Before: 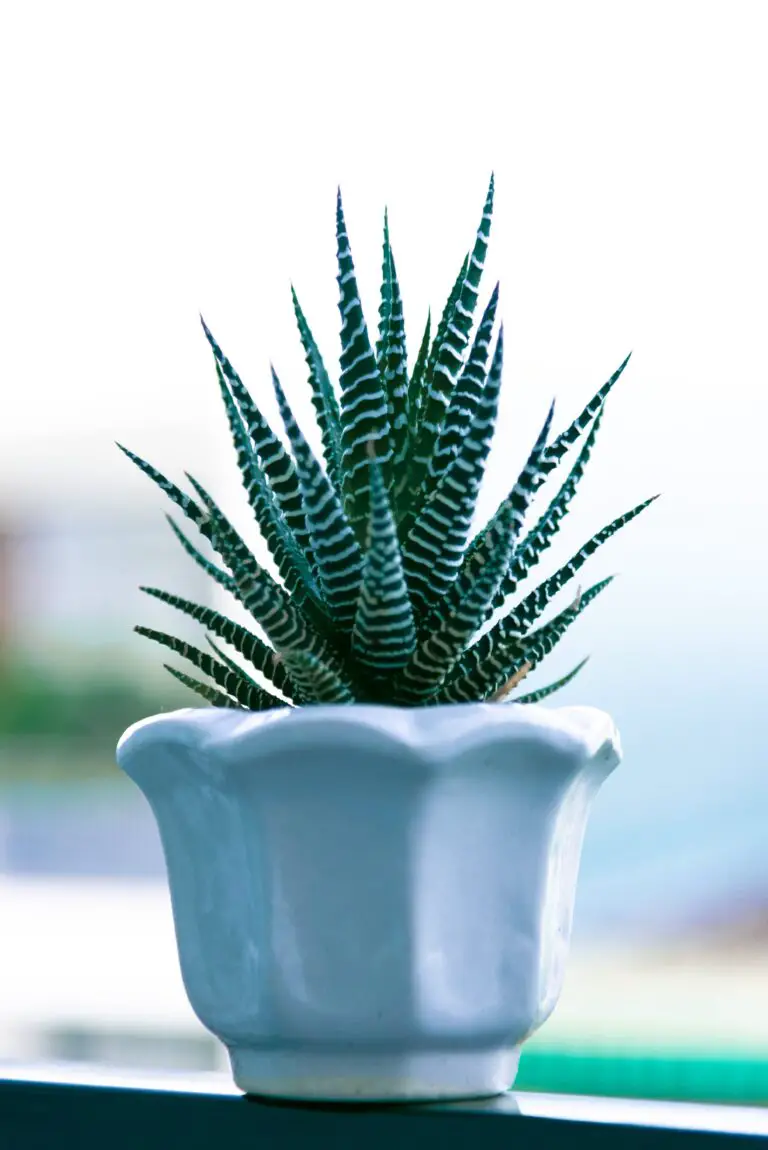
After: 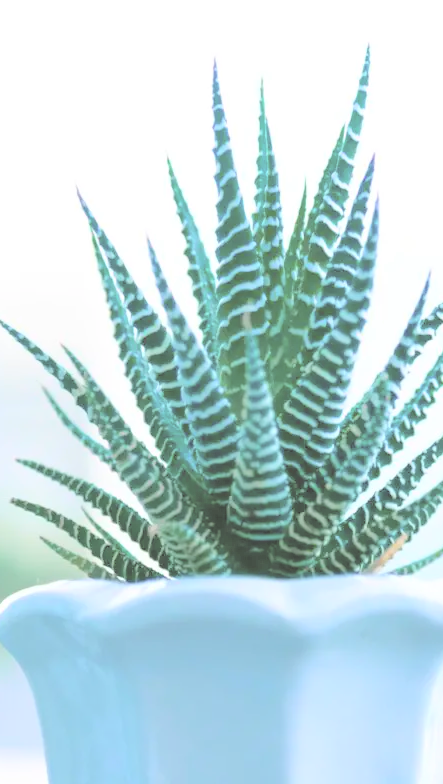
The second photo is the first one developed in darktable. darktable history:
contrast brightness saturation: brightness 1
crop: left 16.202%, top 11.208%, right 26.045%, bottom 20.557%
